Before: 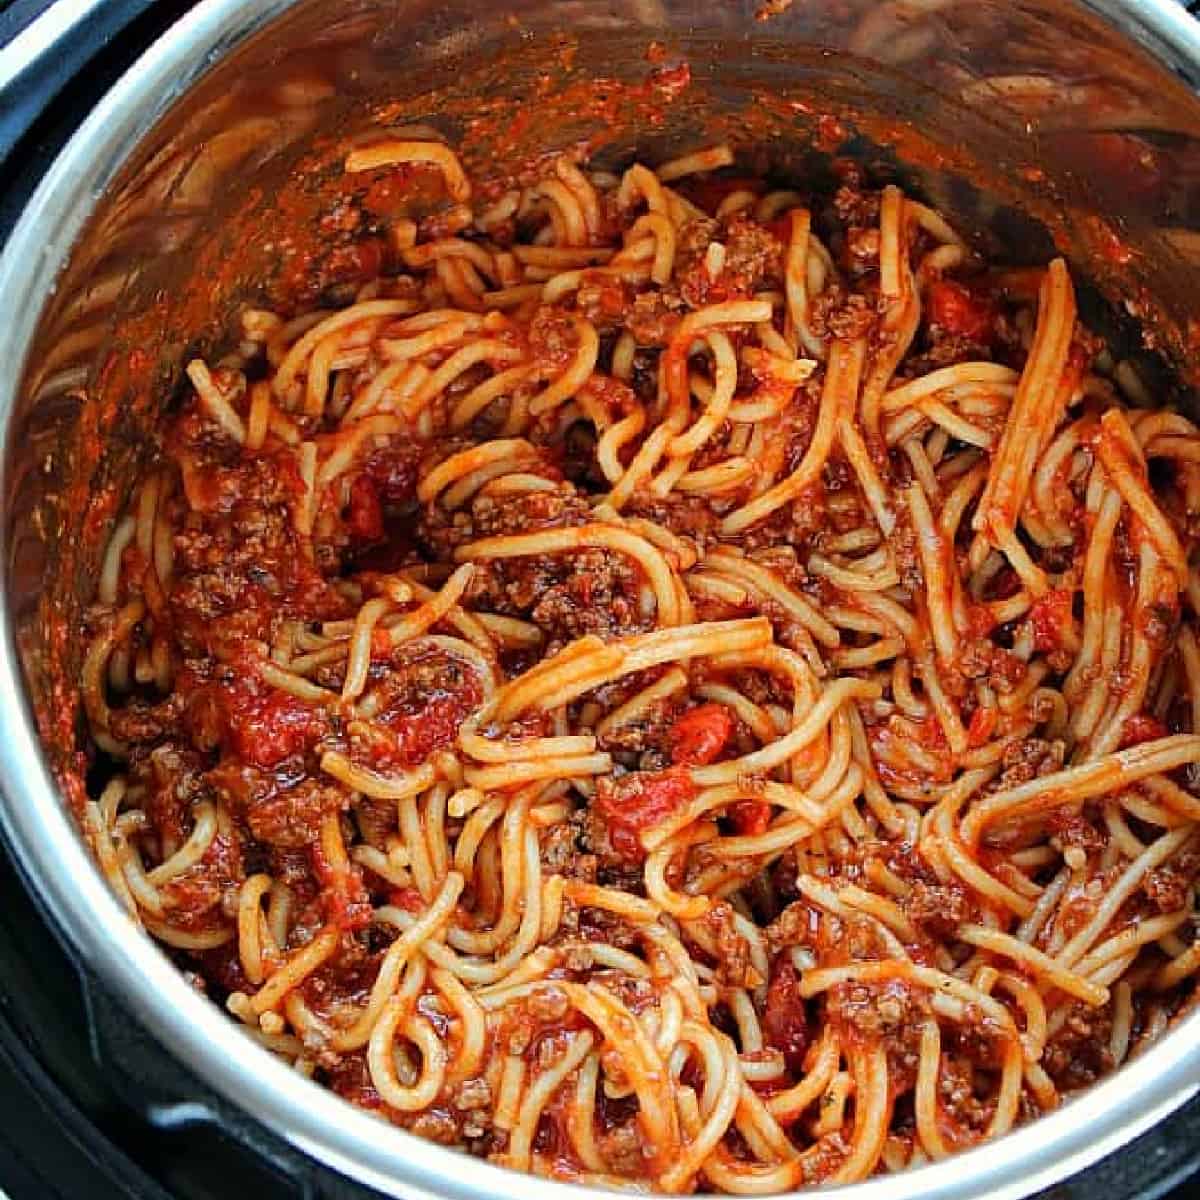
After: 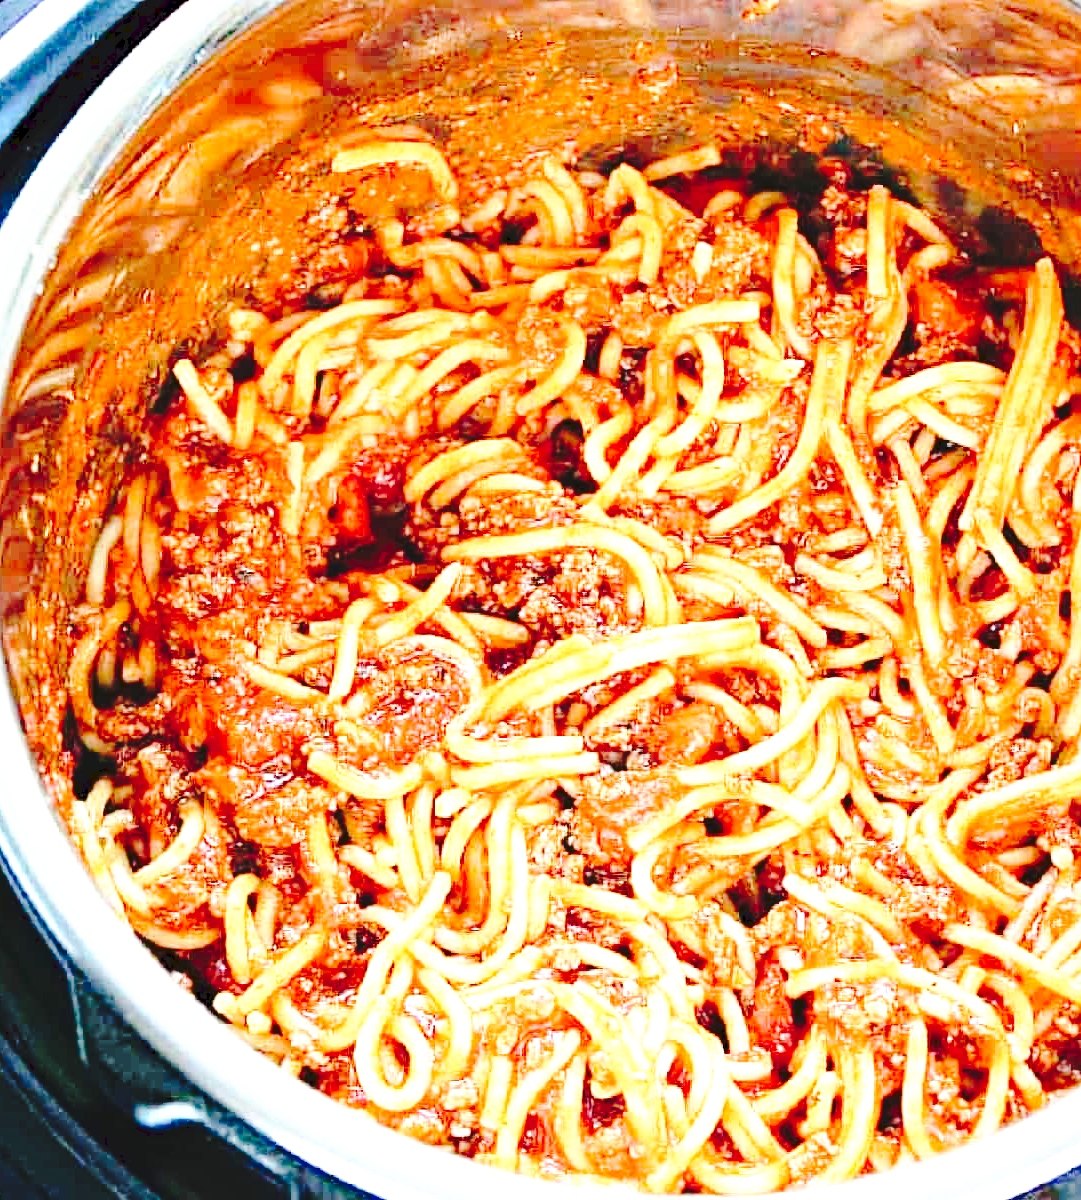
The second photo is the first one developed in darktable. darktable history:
tone curve: curves: ch0 [(0, 0) (0.003, 0.077) (0.011, 0.08) (0.025, 0.083) (0.044, 0.095) (0.069, 0.106) (0.1, 0.12) (0.136, 0.144) (0.177, 0.185) (0.224, 0.231) (0.277, 0.297) (0.335, 0.382) (0.399, 0.471) (0.468, 0.553) (0.543, 0.623) (0.623, 0.689) (0.709, 0.75) (0.801, 0.81) (0.898, 0.873) (1, 1)], preserve colors none
haze removal: compatibility mode true, adaptive false
exposure: black level correction 0, exposure 1.2 EV, compensate exposure bias true, compensate highlight preservation false
base curve: curves: ch0 [(0, 0) (0.026, 0.03) (0.109, 0.232) (0.351, 0.748) (0.669, 0.968) (1, 1)], preserve colors none
crop and rotate: left 1.088%, right 8.807%
